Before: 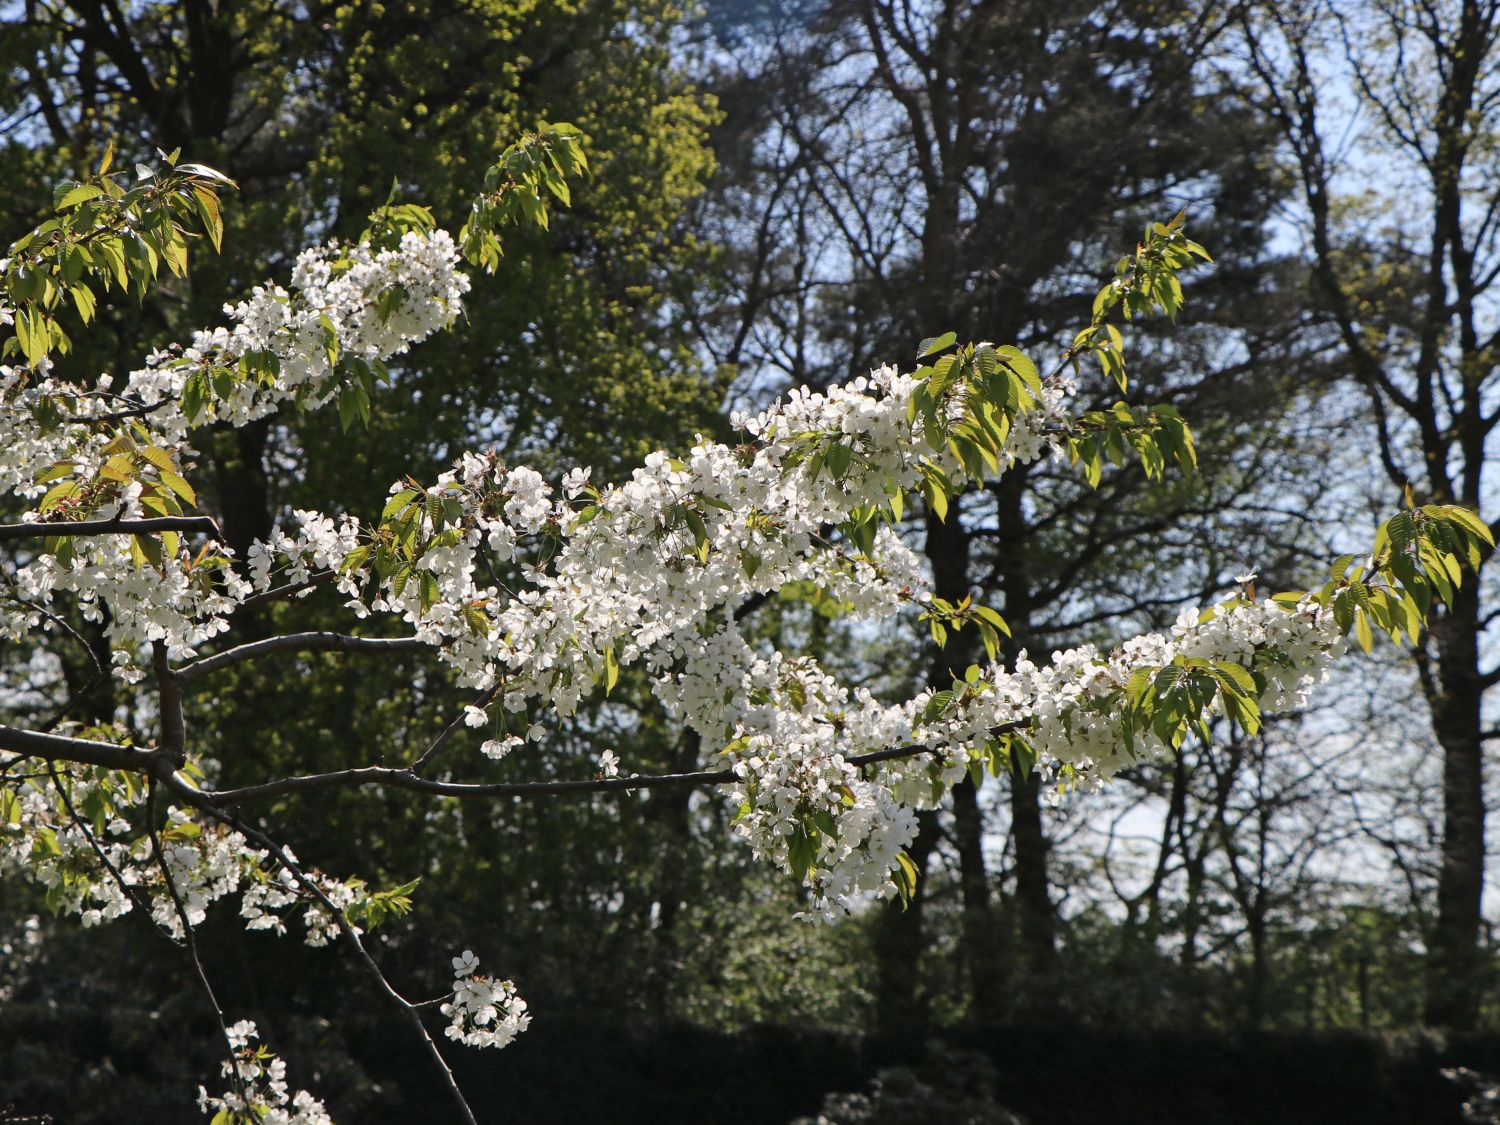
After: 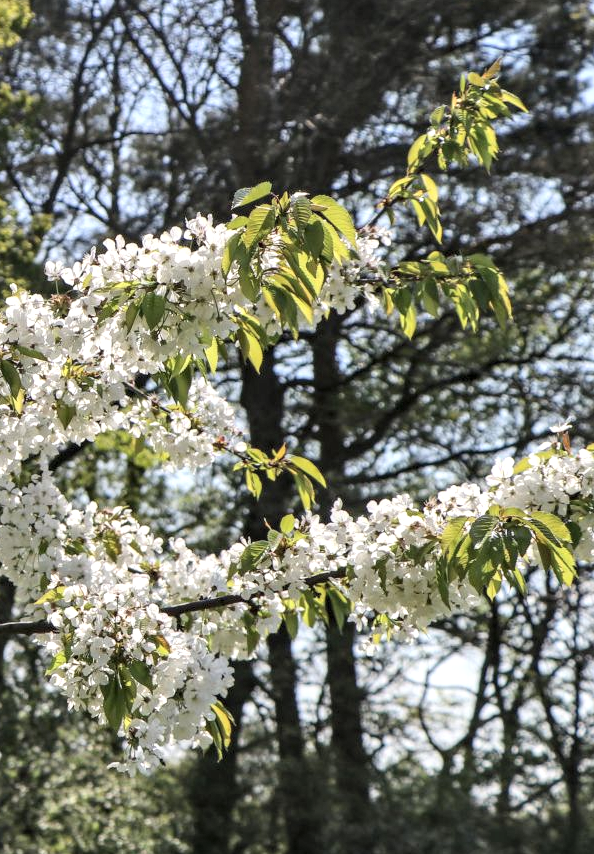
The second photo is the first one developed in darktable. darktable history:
local contrast: detail 140%
contrast brightness saturation: contrast 0.14, brightness 0.21
crop: left 45.721%, top 13.393%, right 14.118%, bottom 10.01%
contrast equalizer: octaves 7, y [[0.6 ×6], [0.55 ×6], [0 ×6], [0 ×6], [0 ×6]], mix 0.15
